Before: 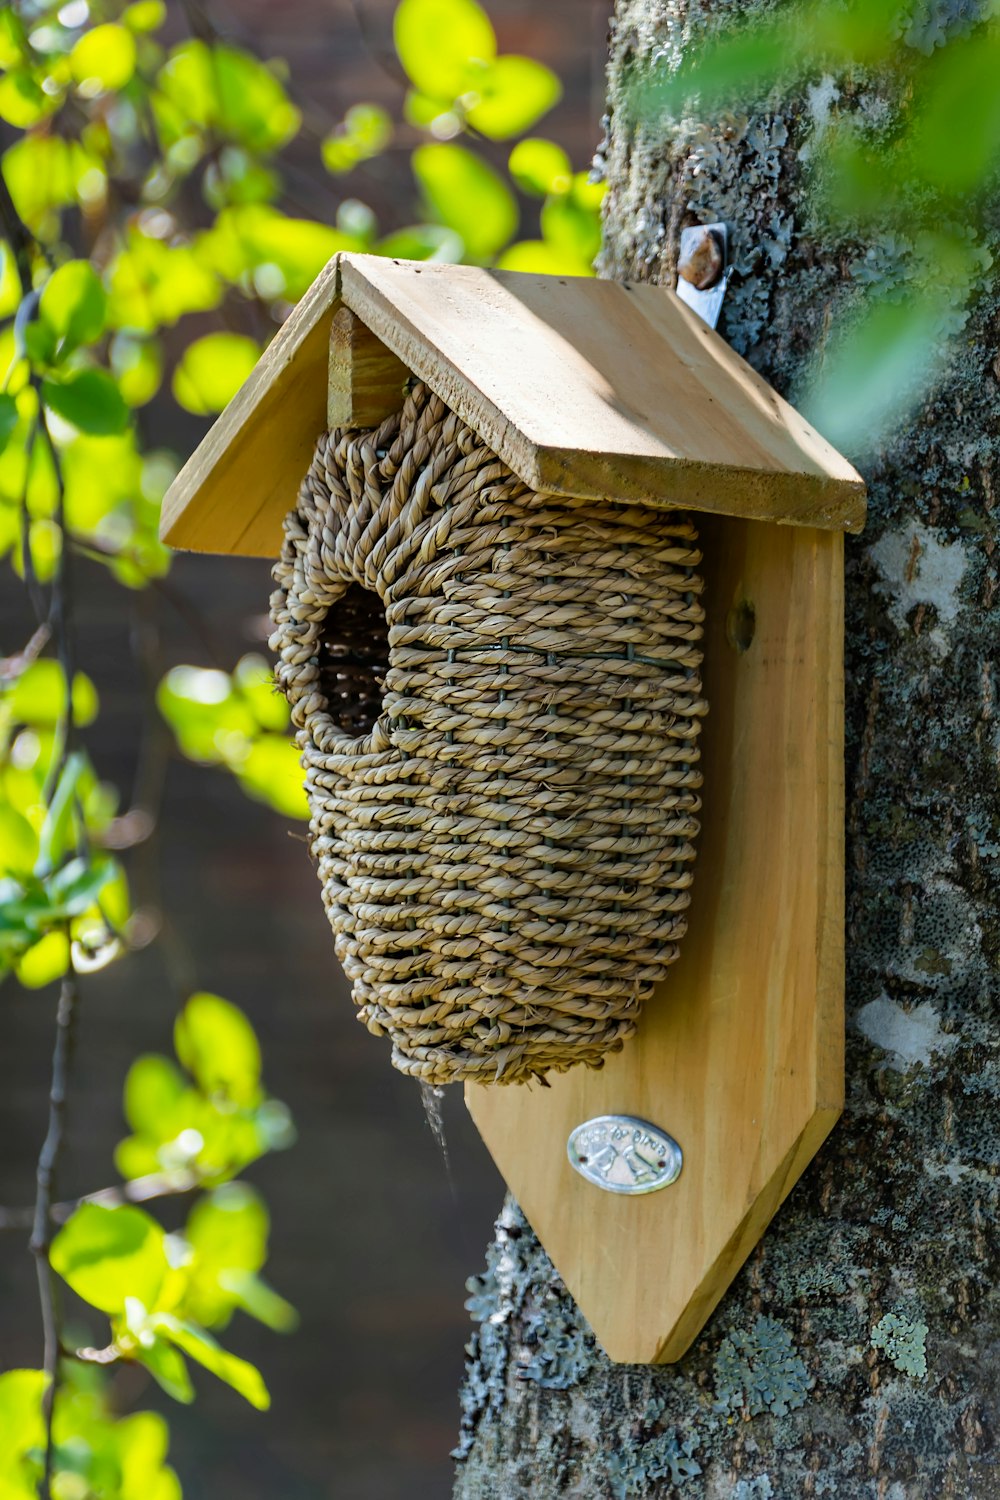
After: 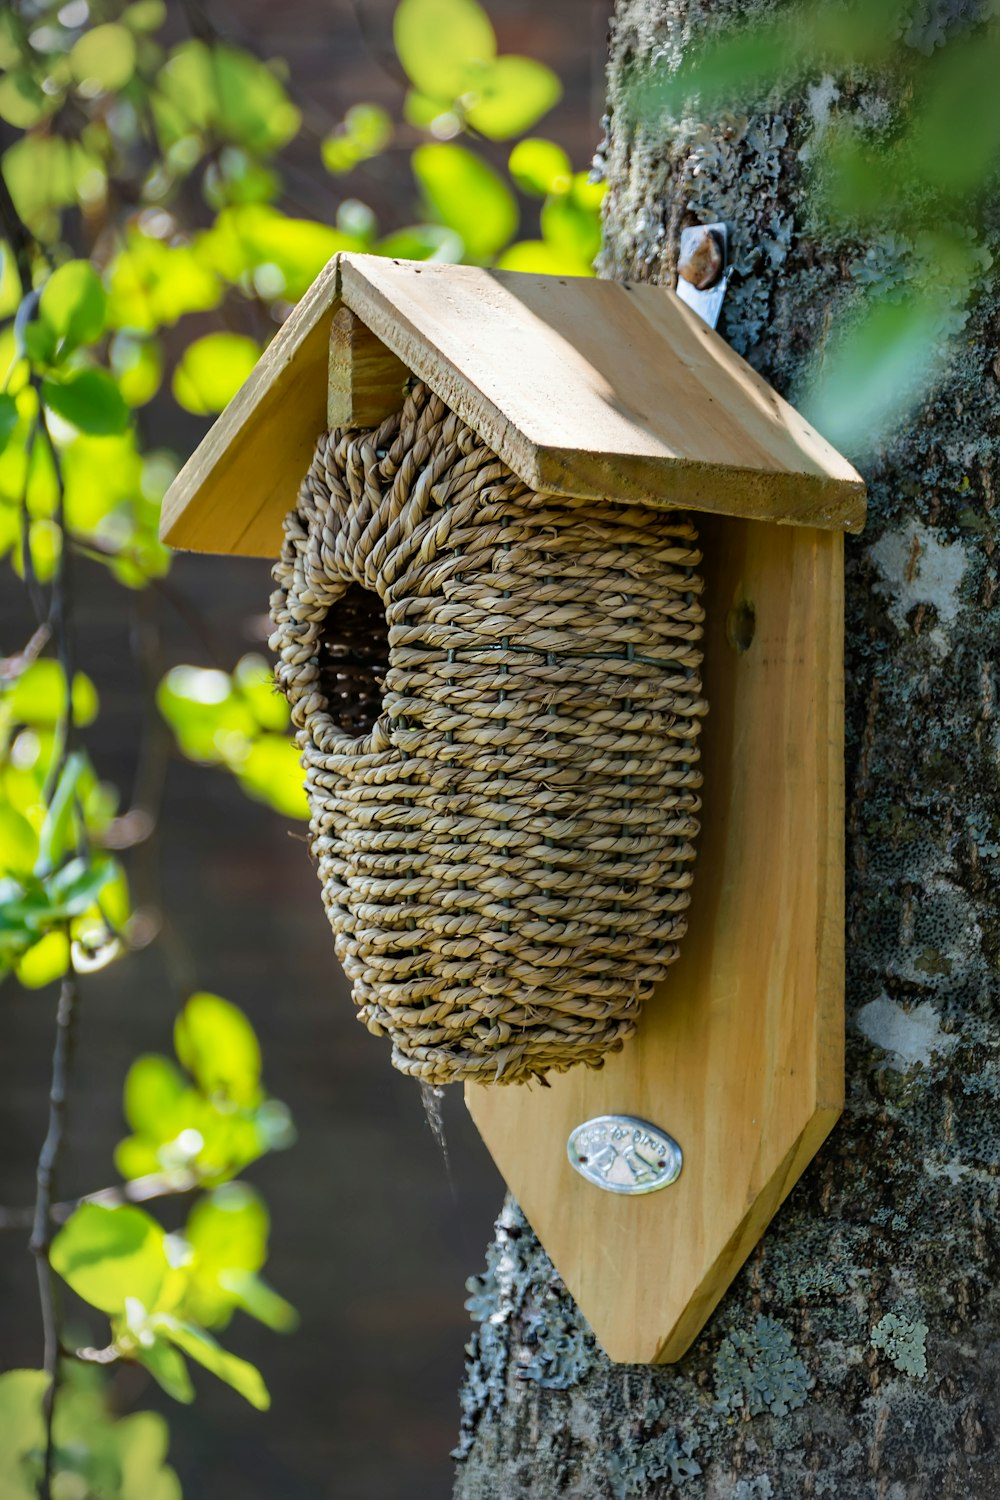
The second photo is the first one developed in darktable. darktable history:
vignetting: brightness -0.699
